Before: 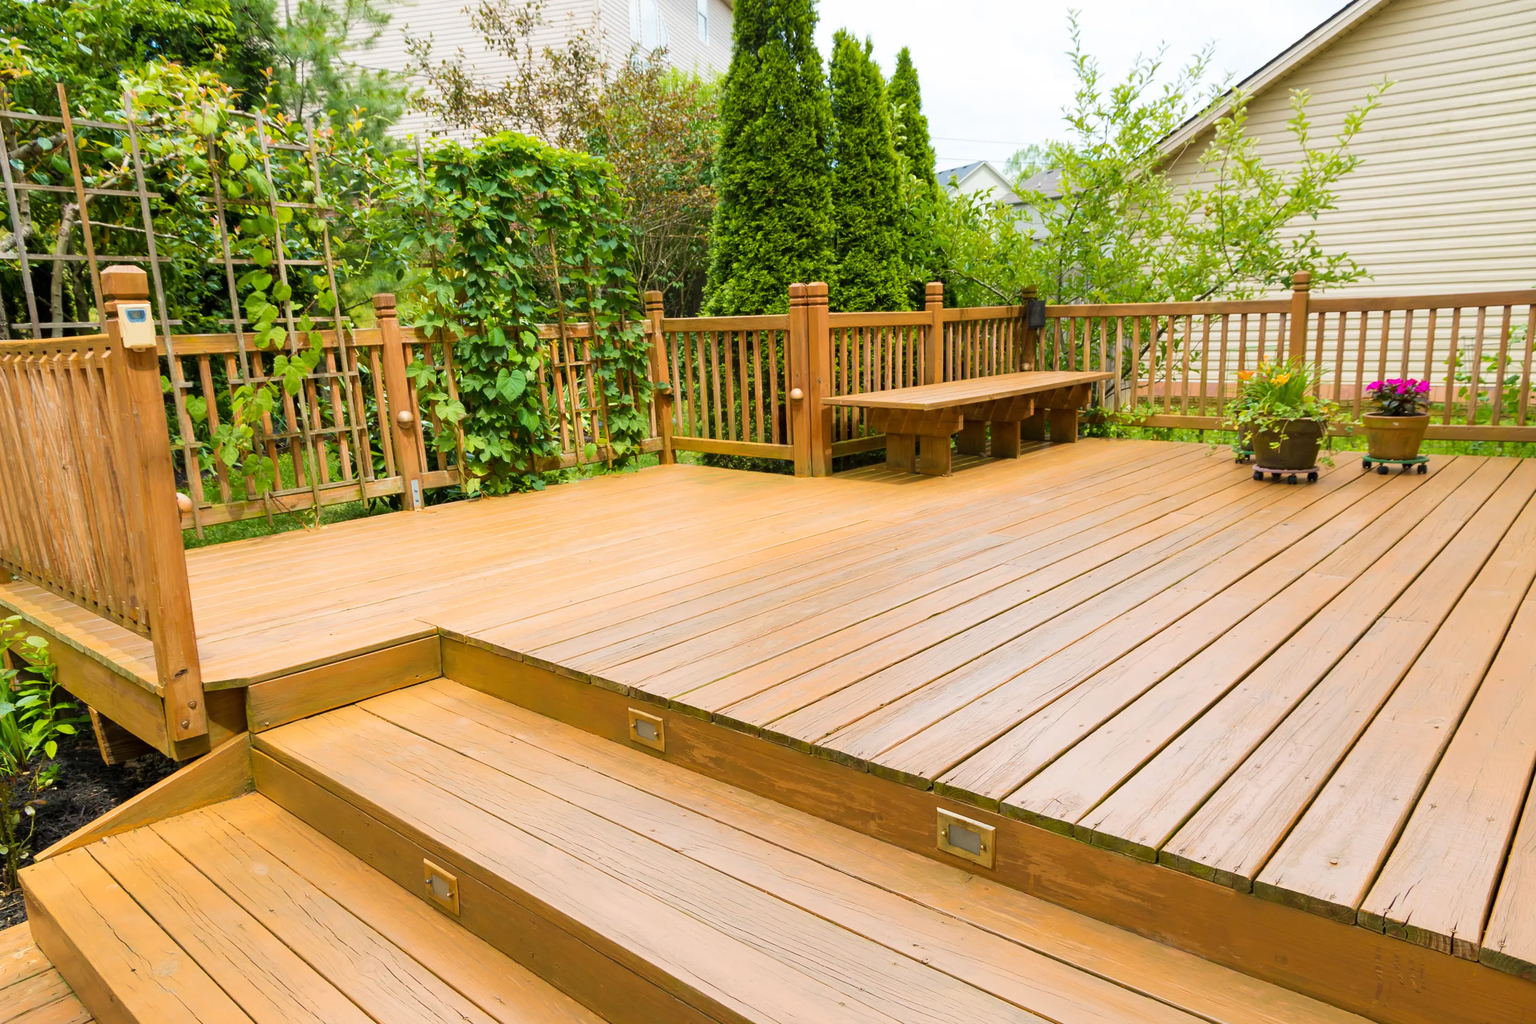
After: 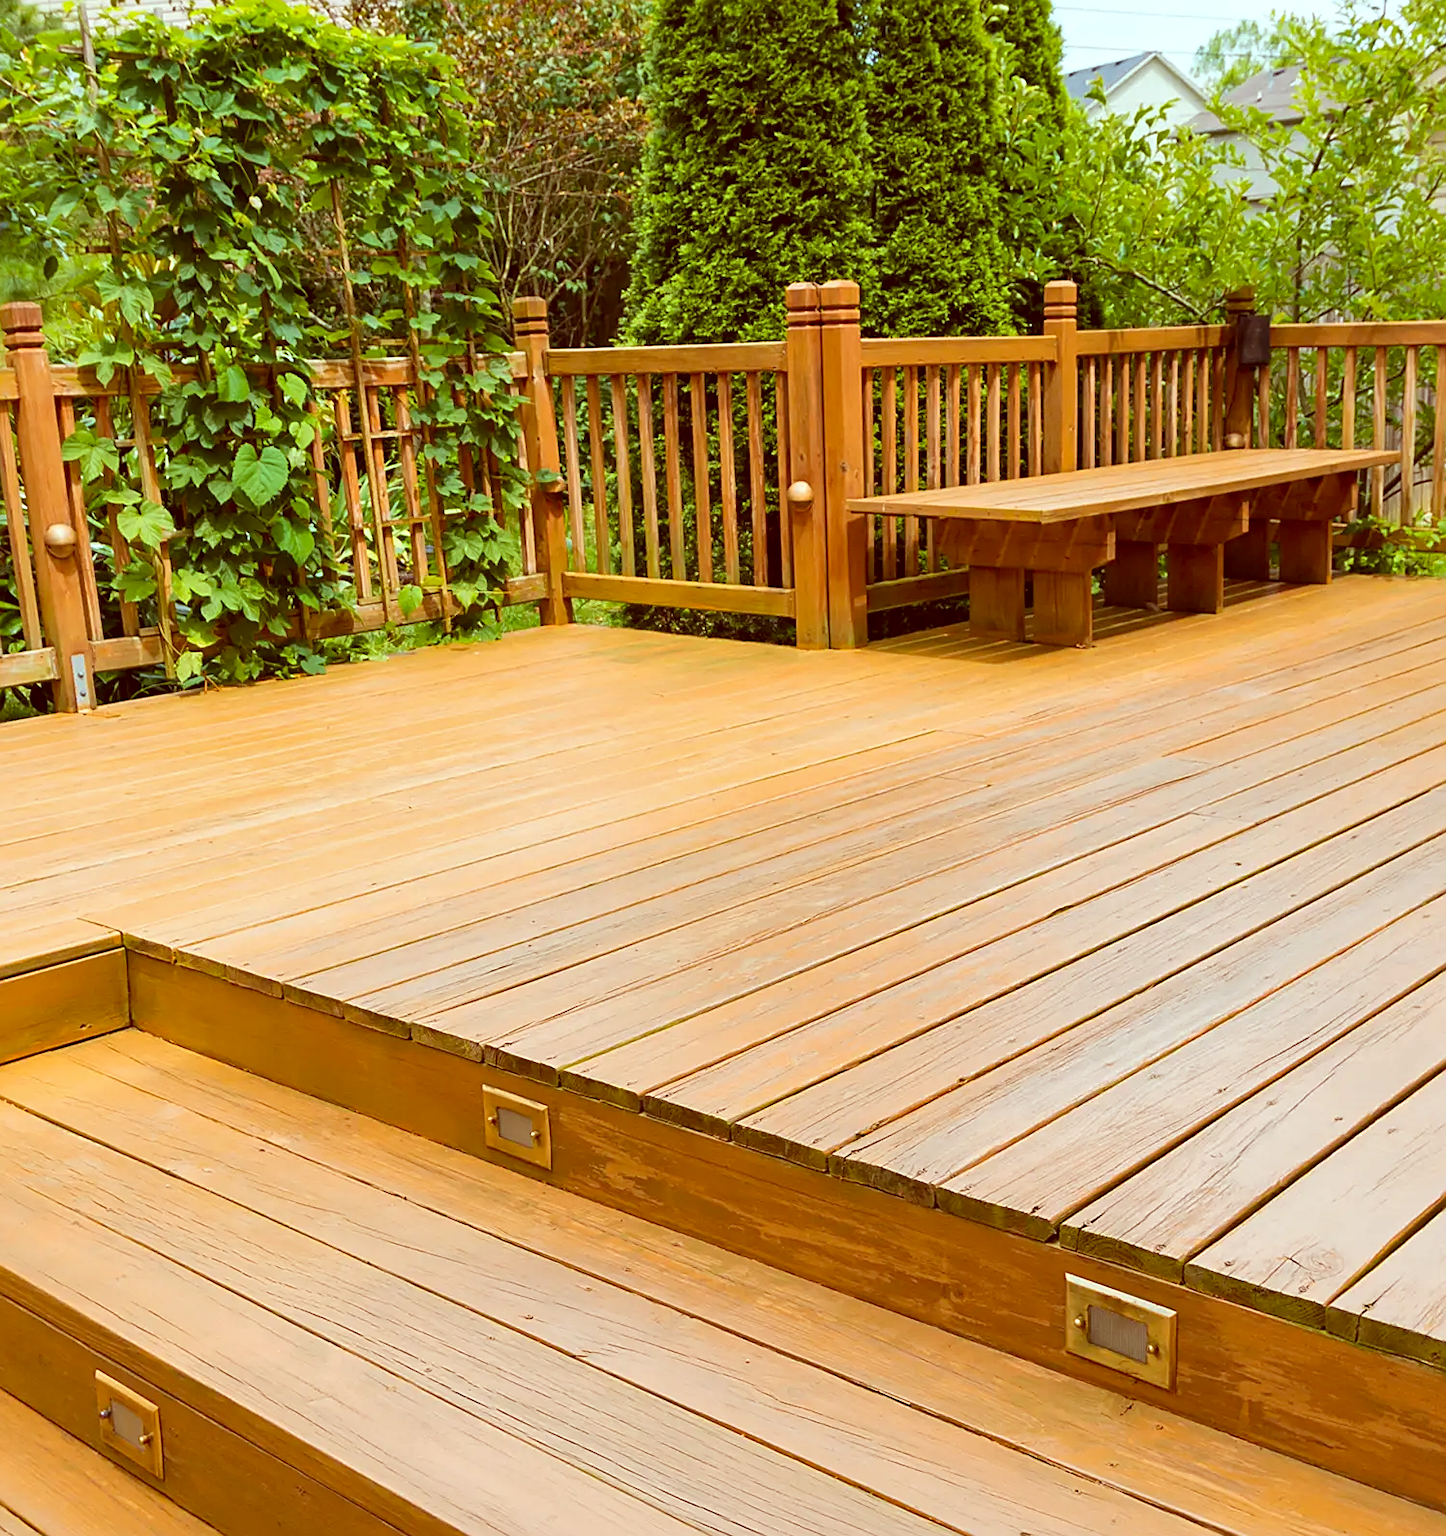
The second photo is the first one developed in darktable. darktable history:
crop and rotate: angle 0.022°, left 24.308%, top 13.059%, right 25.807%, bottom 7.534%
local contrast: mode bilateral grid, contrast 19, coarseness 51, detail 119%, midtone range 0.2
haze removal: compatibility mode true, adaptive false
sharpen: on, module defaults
color correction: highlights a* -7.12, highlights b* -0.18, shadows a* 20.14, shadows b* 11.89
